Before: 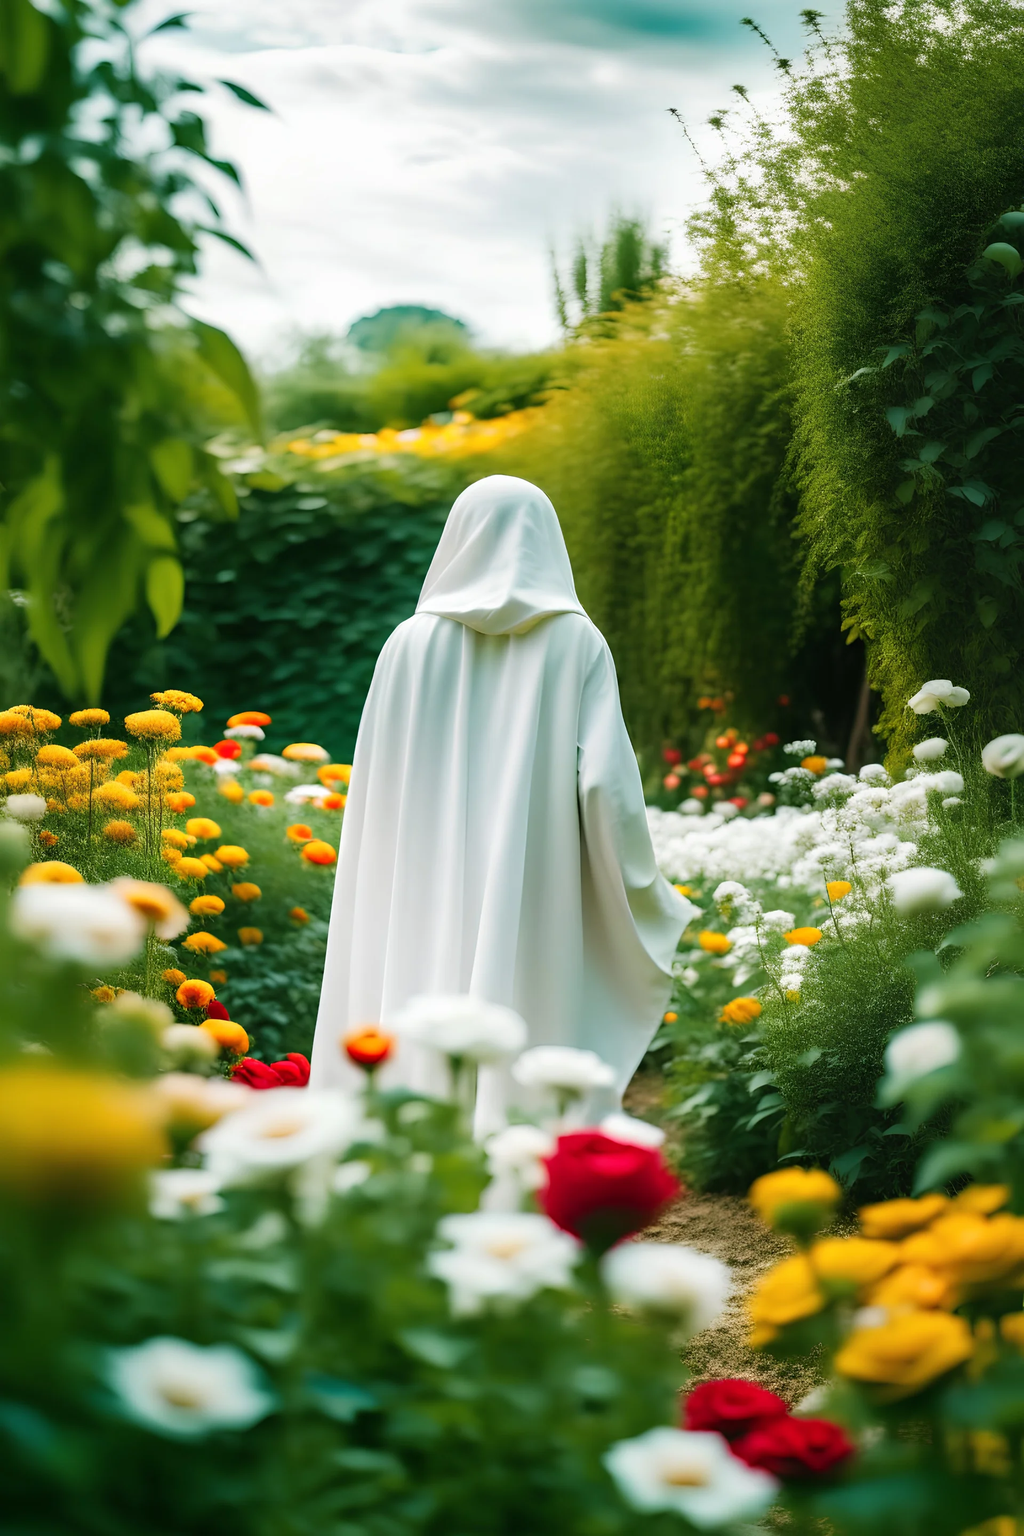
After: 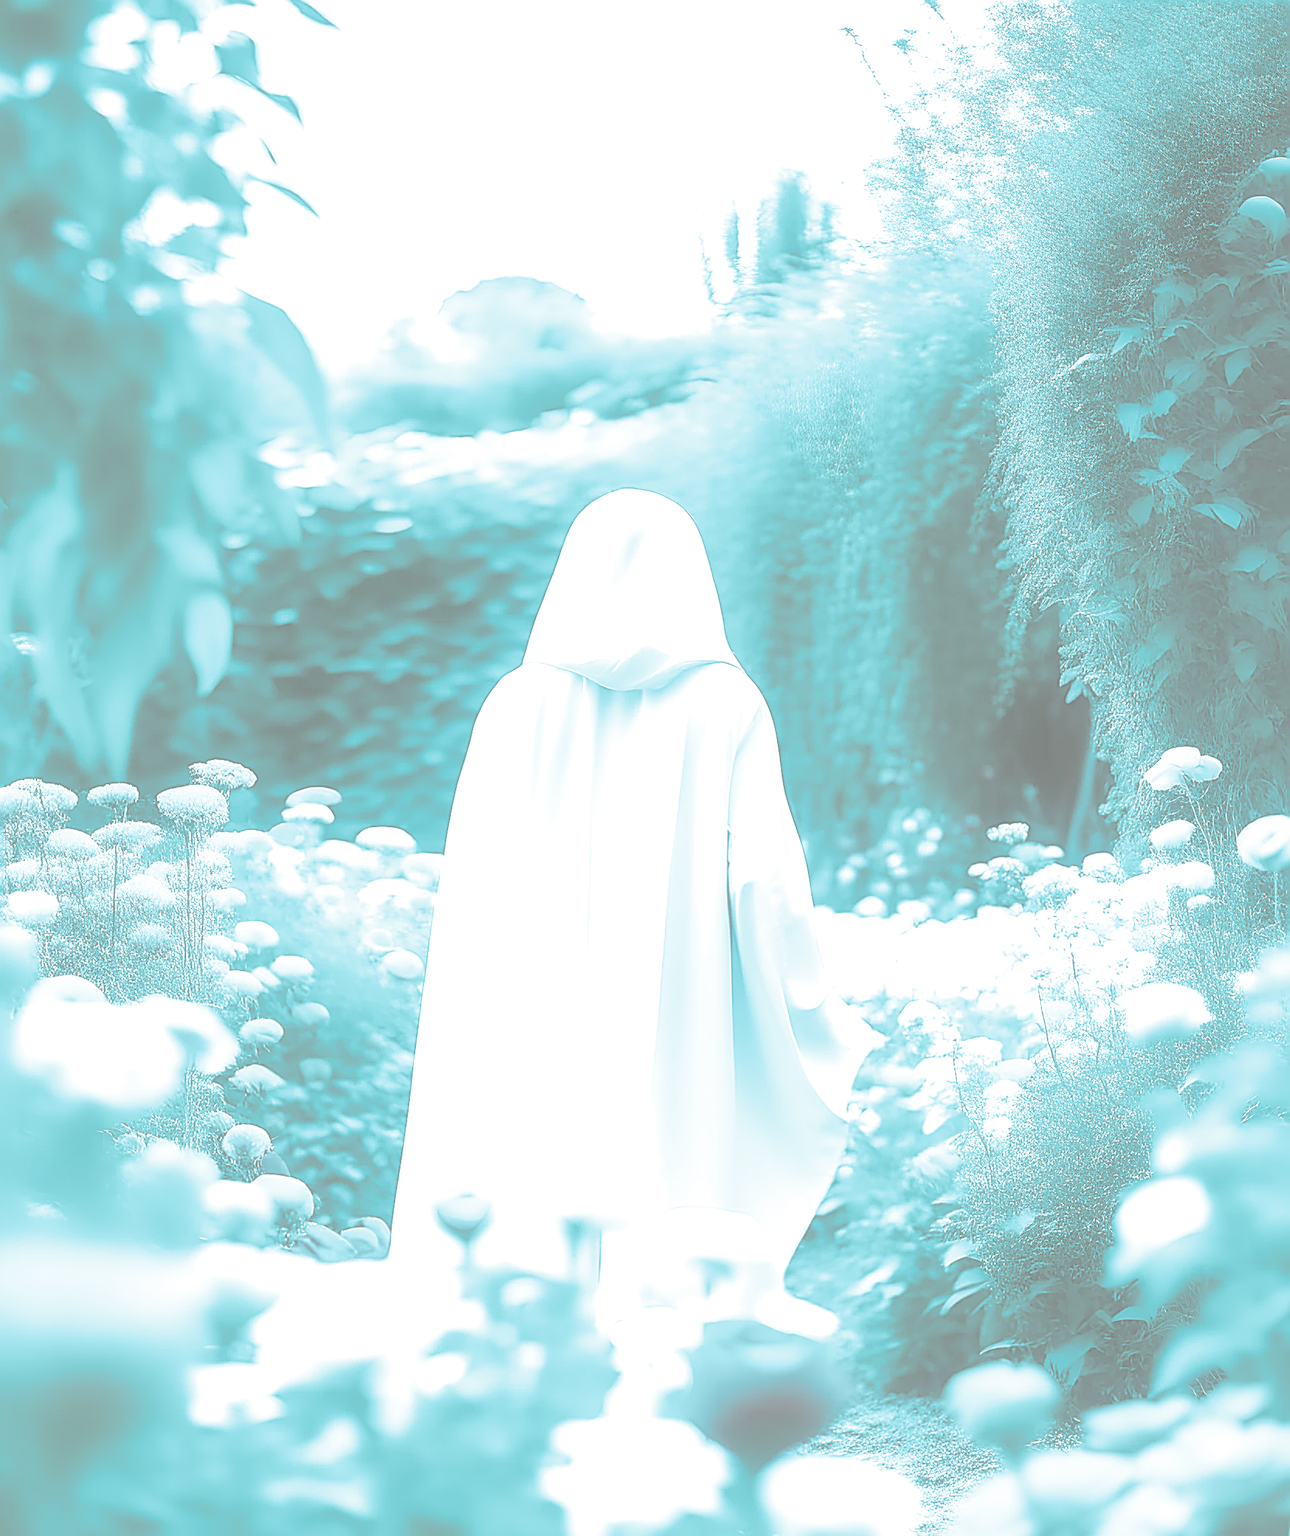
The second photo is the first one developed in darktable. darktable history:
crop and rotate: top 5.667%, bottom 14.937%
split-toning: shadows › hue 327.6°, highlights › hue 198°, highlights › saturation 0.55, balance -21.25, compress 0%
sharpen: amount 2
exposure: black level correction 0, exposure 1.741 EV, compensate exposure bias true, compensate highlight preservation false
contrast brightness saturation: contrast -0.32, brightness 0.75, saturation -0.78
soften: size 60.24%, saturation 65.46%, brightness 0.506 EV, mix 25.7%
local contrast: detail 130%
